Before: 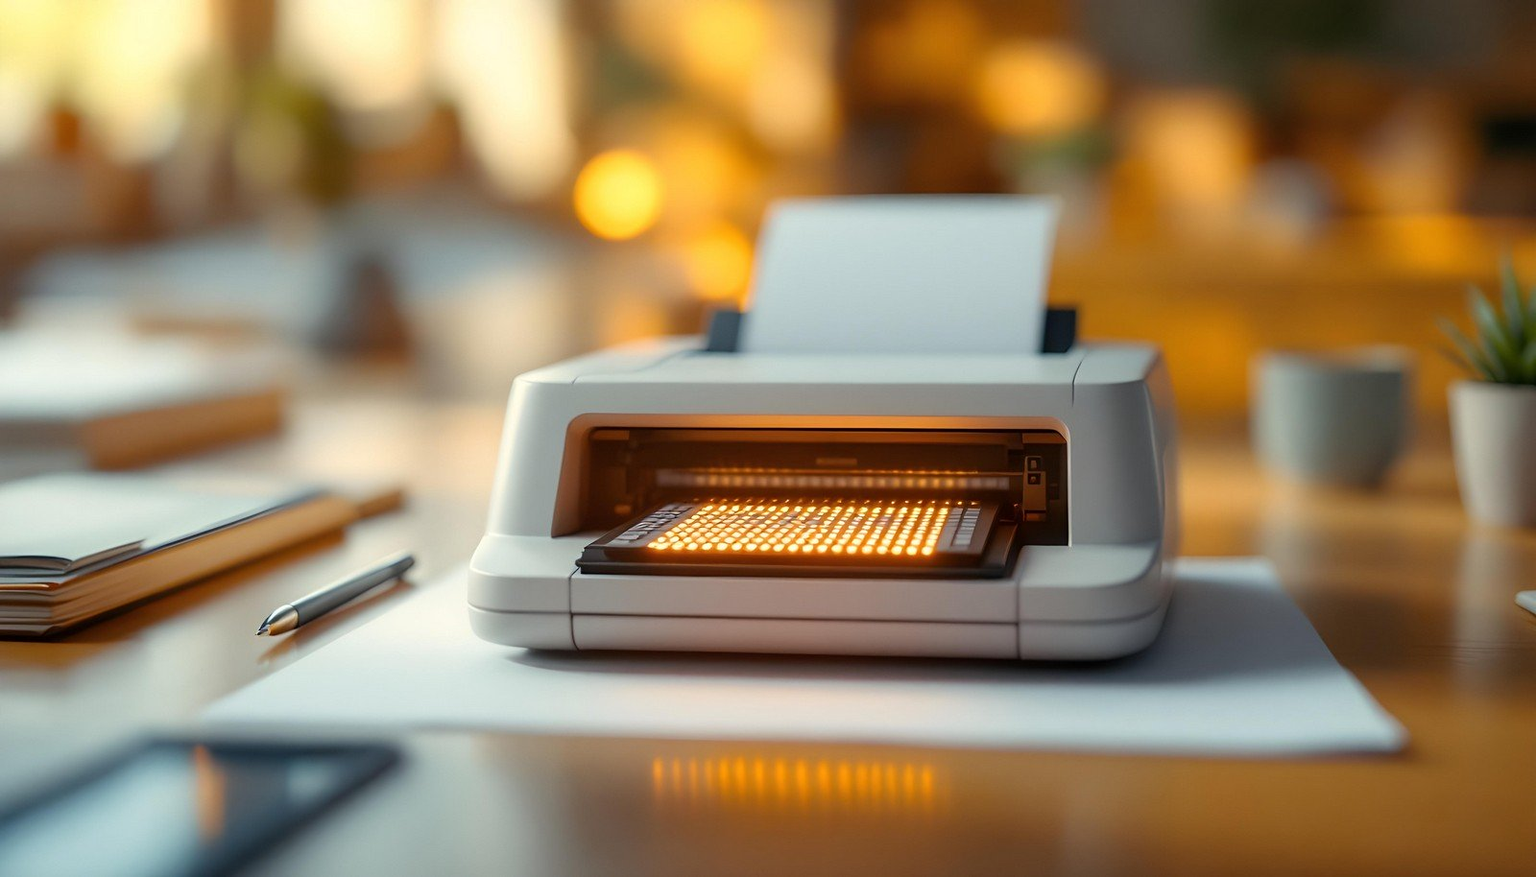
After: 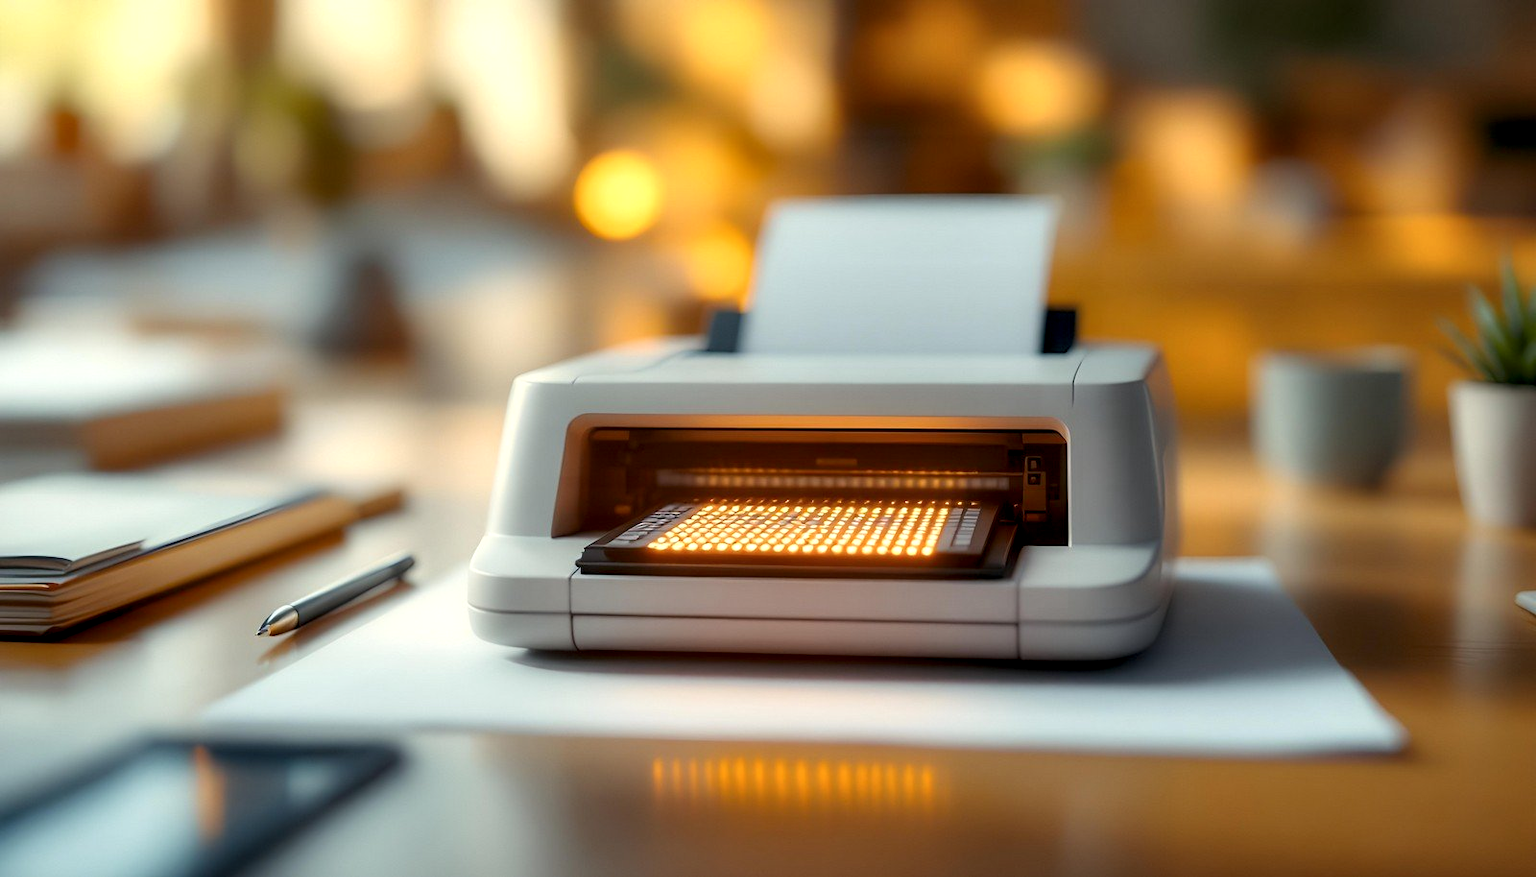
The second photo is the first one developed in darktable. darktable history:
color correction: highlights a* -0.182, highlights b* -0.124
contrast equalizer: y [[0.579, 0.58, 0.505, 0.5, 0.5, 0.5], [0.5 ×6], [0.5 ×6], [0 ×6], [0 ×6]]
